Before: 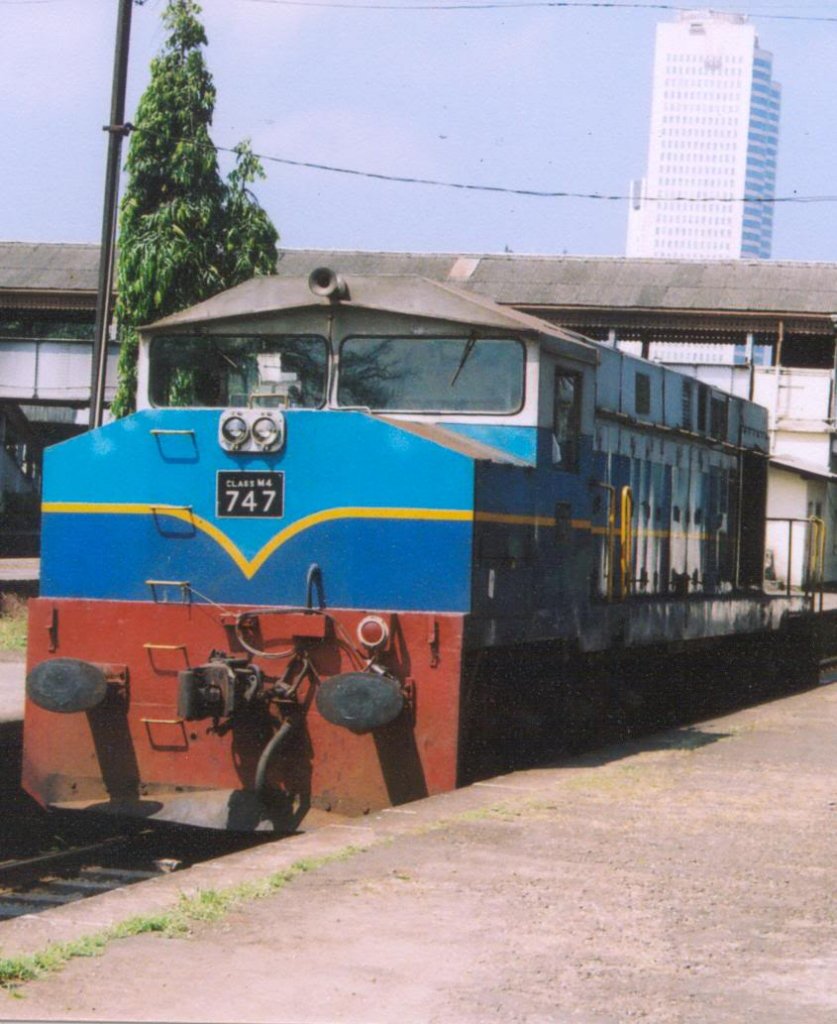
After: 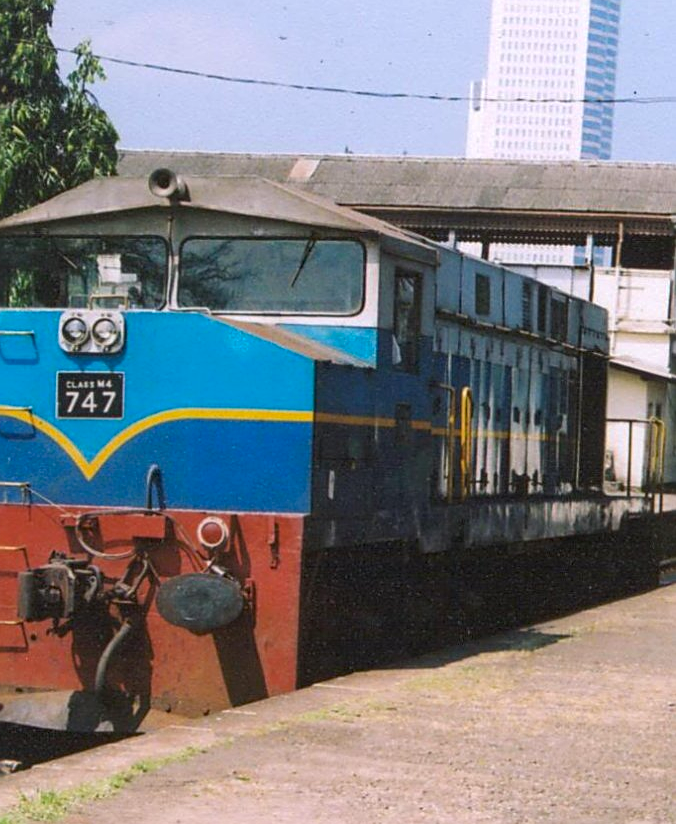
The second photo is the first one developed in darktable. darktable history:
sharpen: on, module defaults
crop: left 19.145%, top 9.742%, right 0%, bottom 9.695%
haze removal: compatibility mode true, adaptive false
